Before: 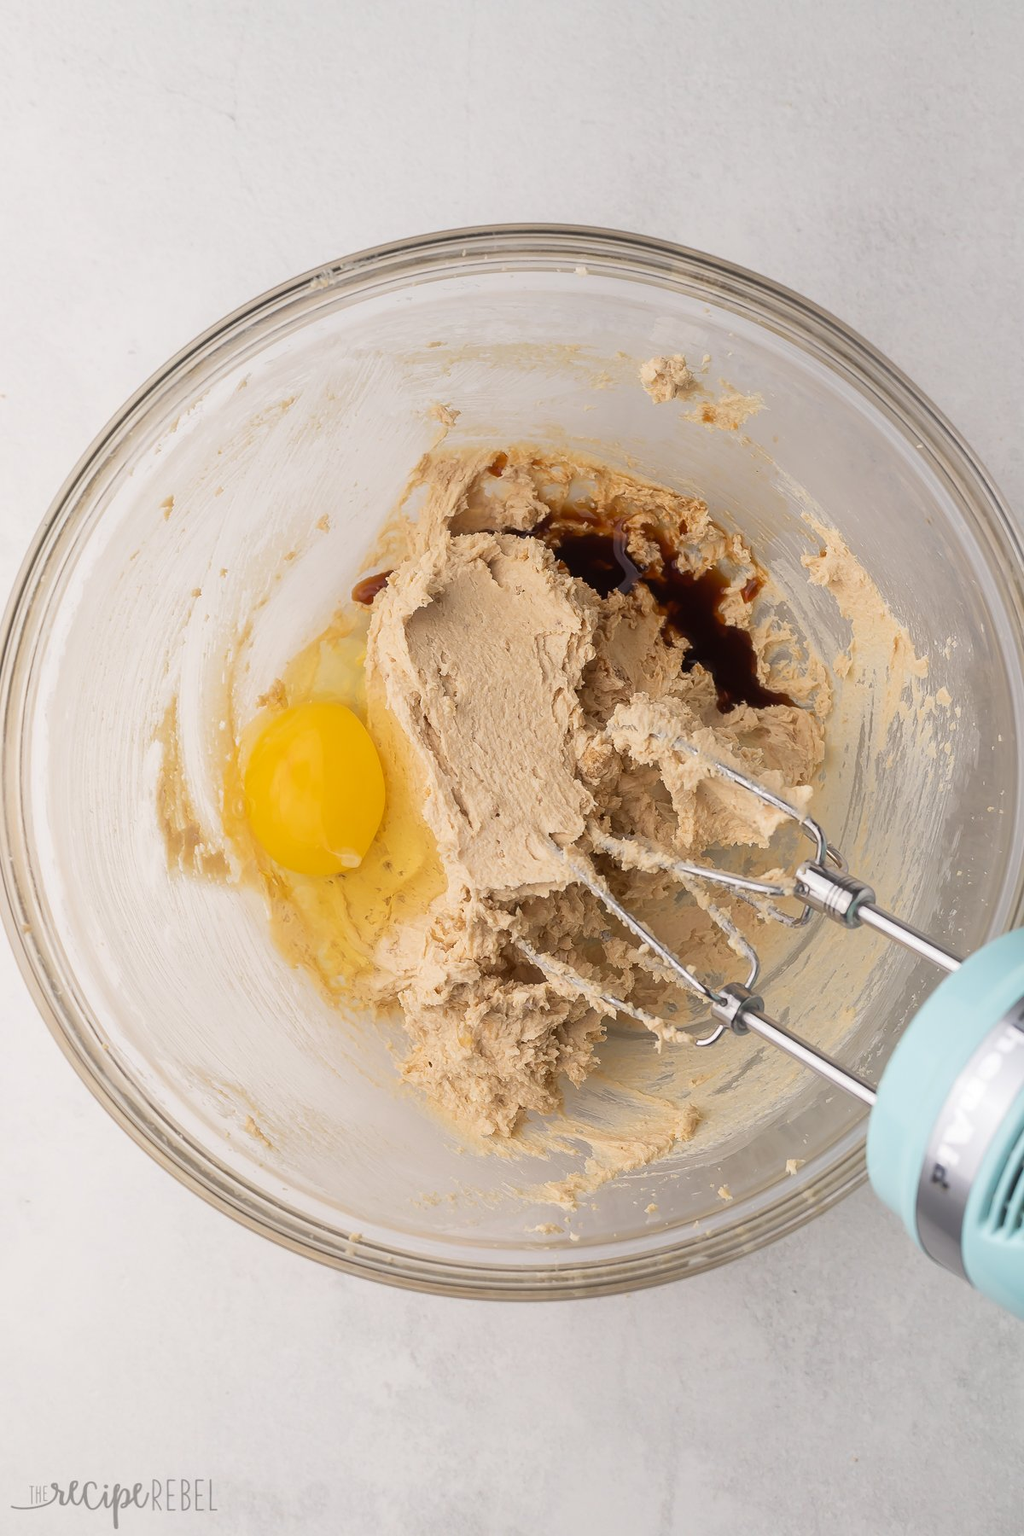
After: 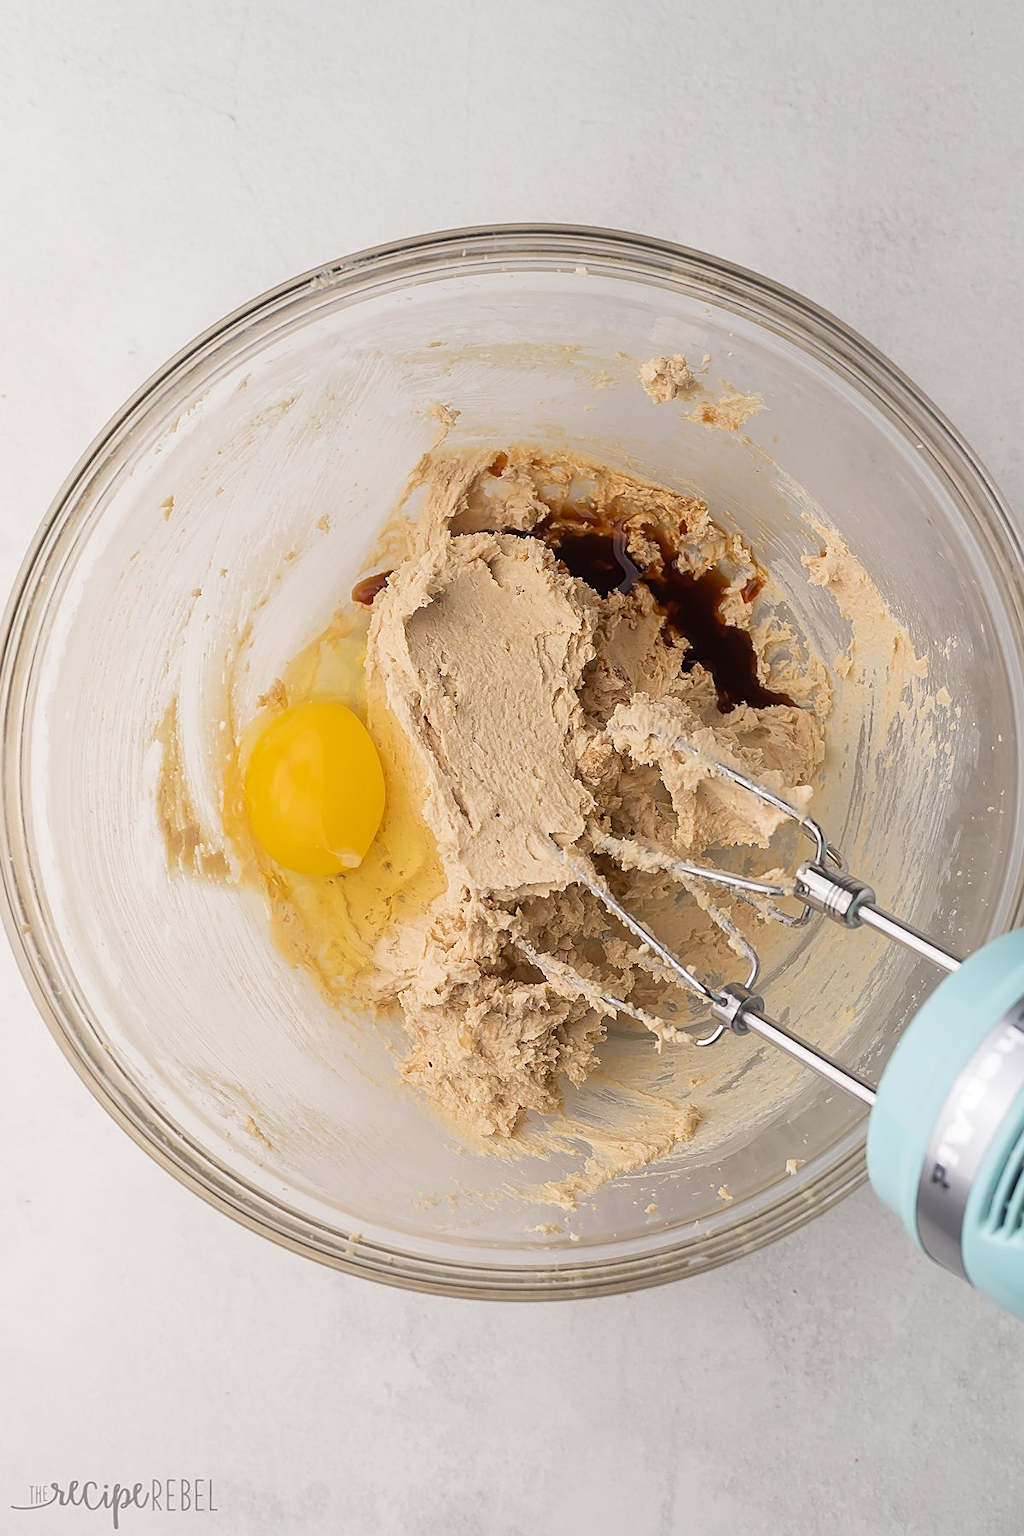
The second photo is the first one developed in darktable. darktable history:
sharpen: amount 0.558
